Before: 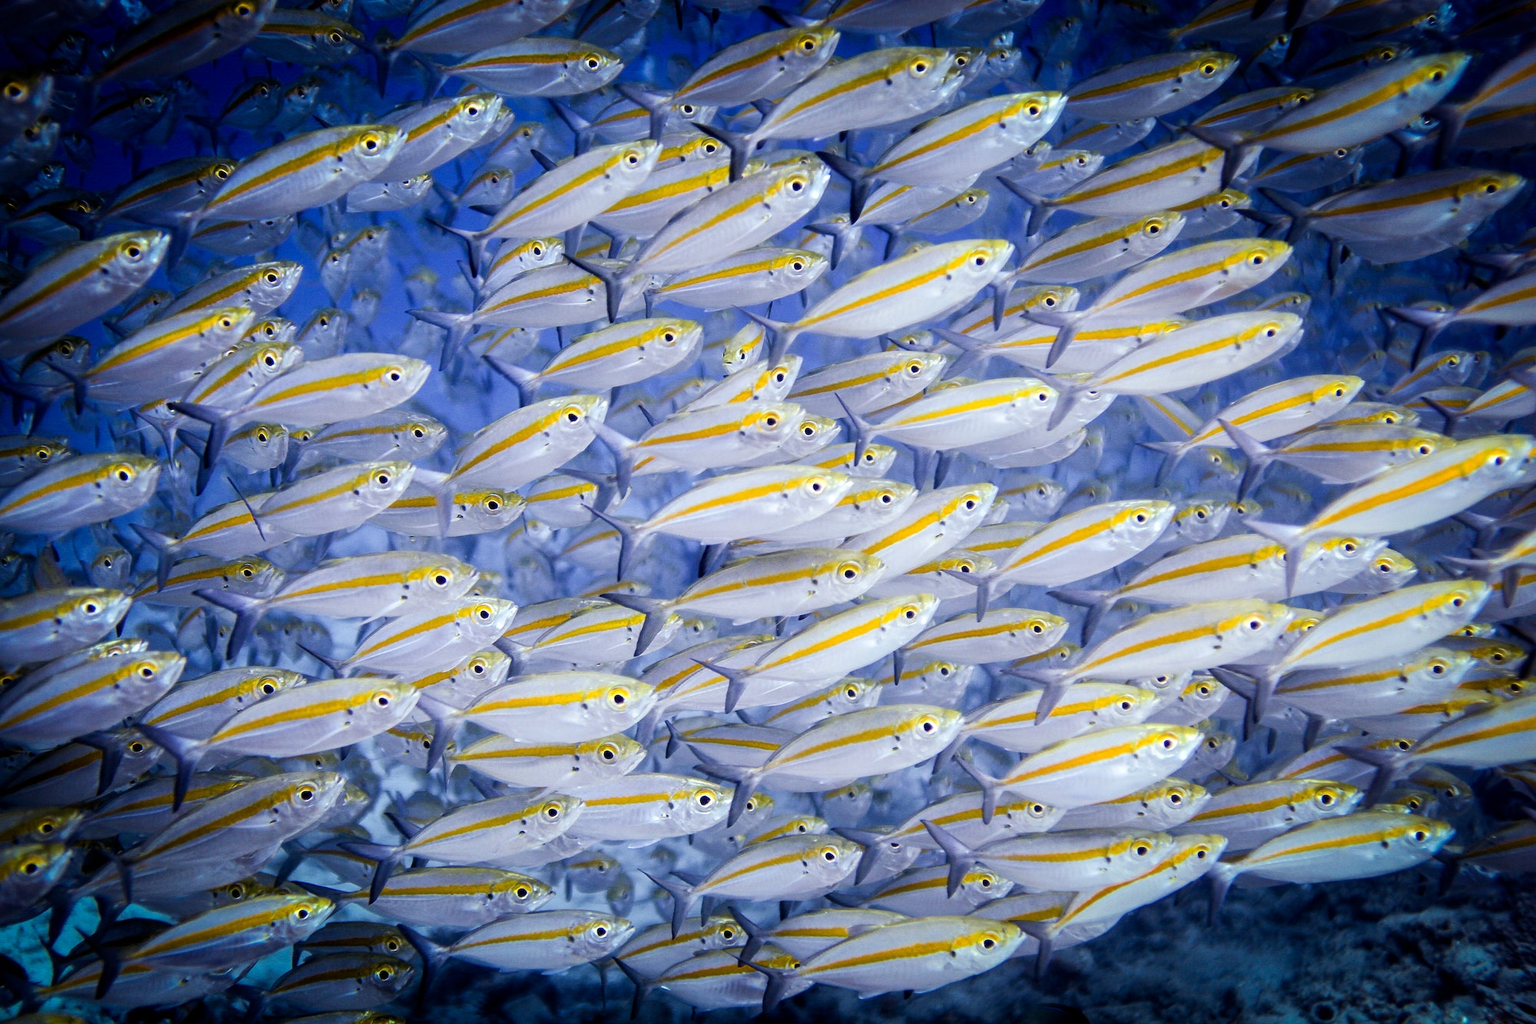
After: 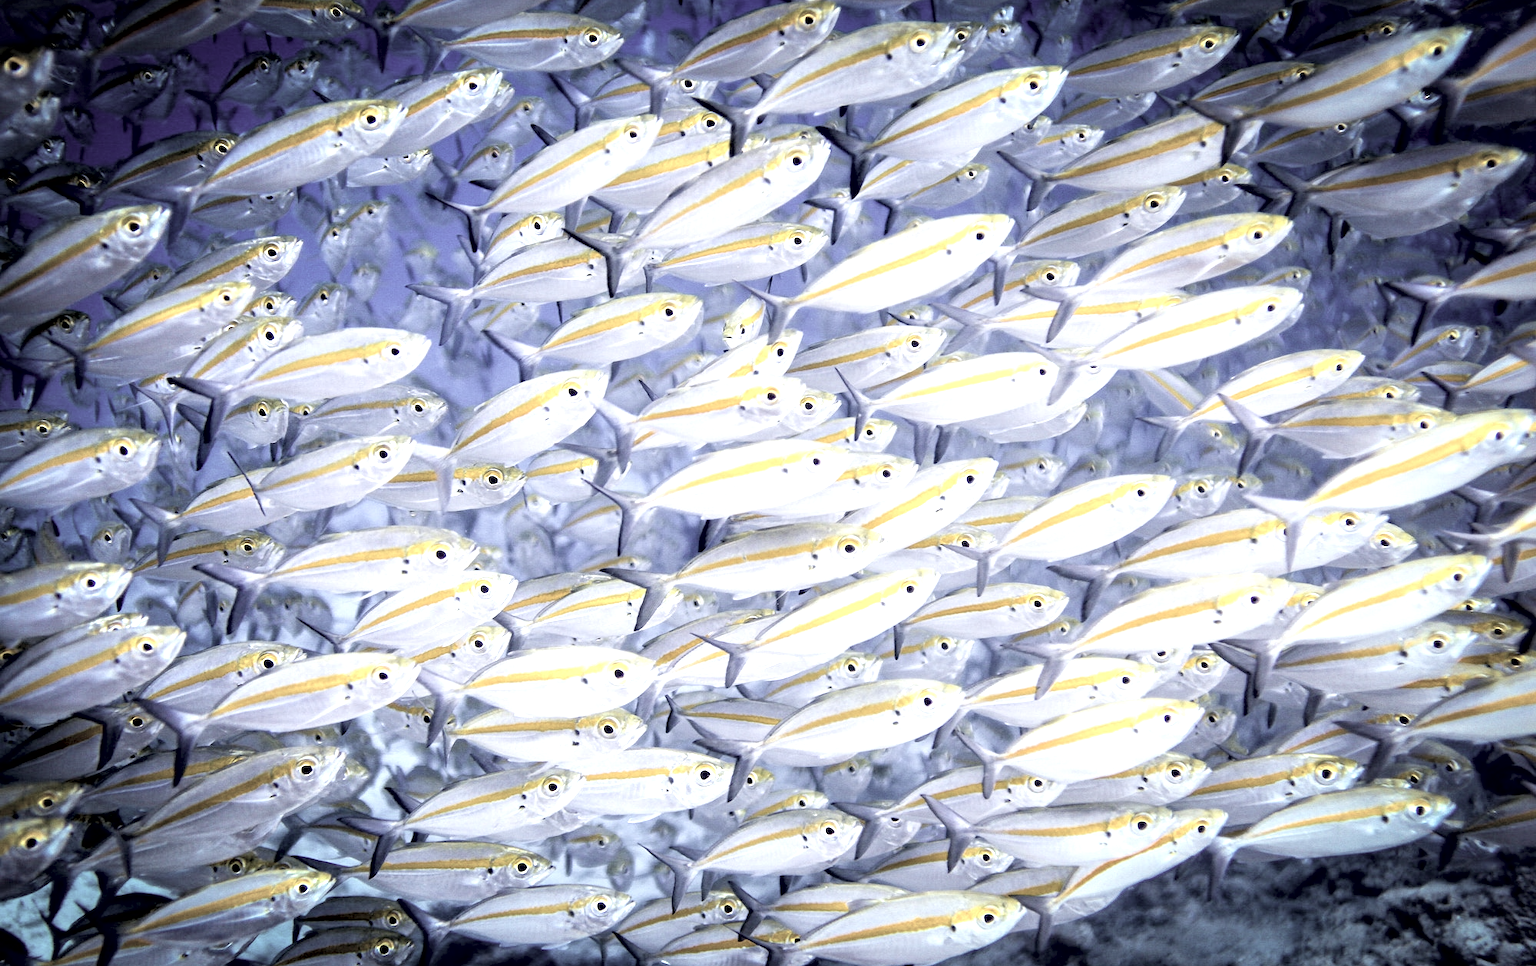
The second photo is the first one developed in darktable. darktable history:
contrast equalizer: y [[0.546, 0.552, 0.554, 0.554, 0.552, 0.546], [0.5 ×6], [0.5 ×6], [0 ×6], [0 ×6]]
exposure: exposure 0.785 EV, compensate highlight preservation false
crop and rotate: top 2.479%, bottom 3.018%
contrast brightness saturation: brightness 0.18, saturation -0.5
